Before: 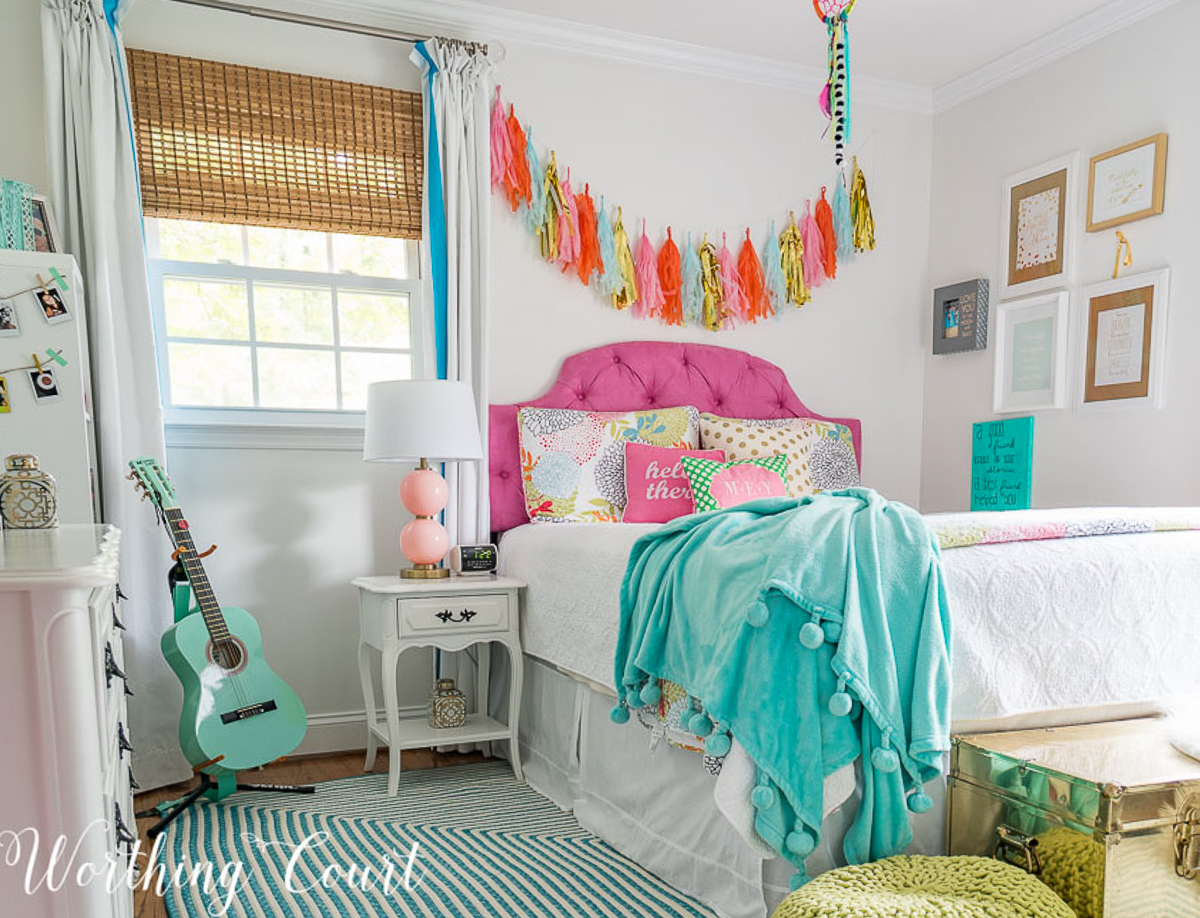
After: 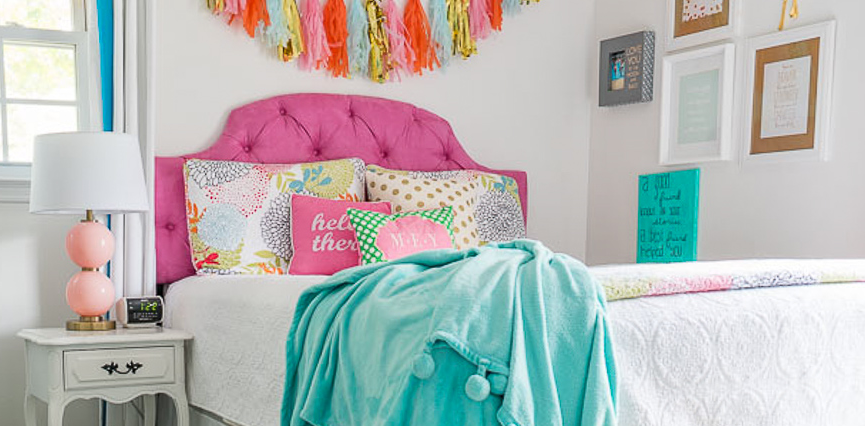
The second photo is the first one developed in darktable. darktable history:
crop and rotate: left 27.901%, top 27.028%, bottom 26.534%
